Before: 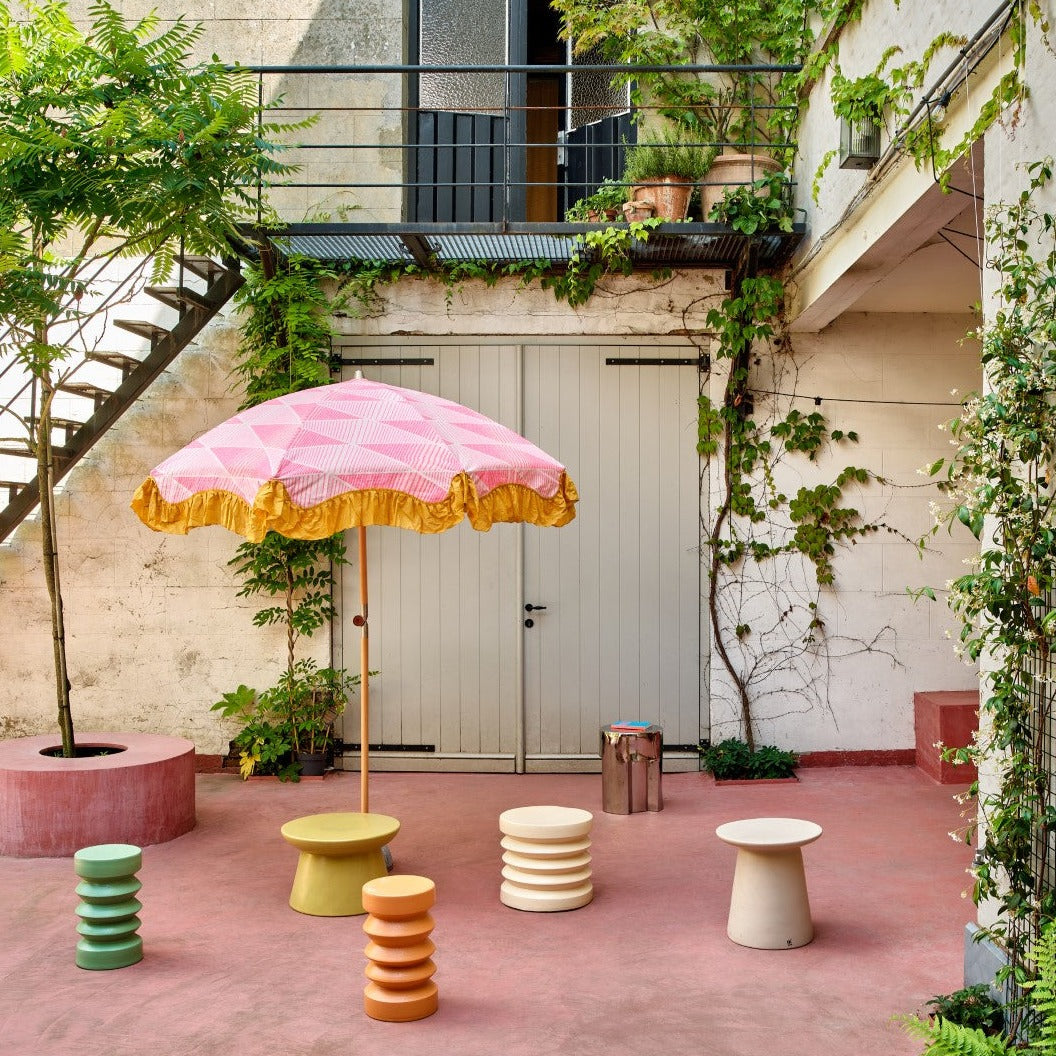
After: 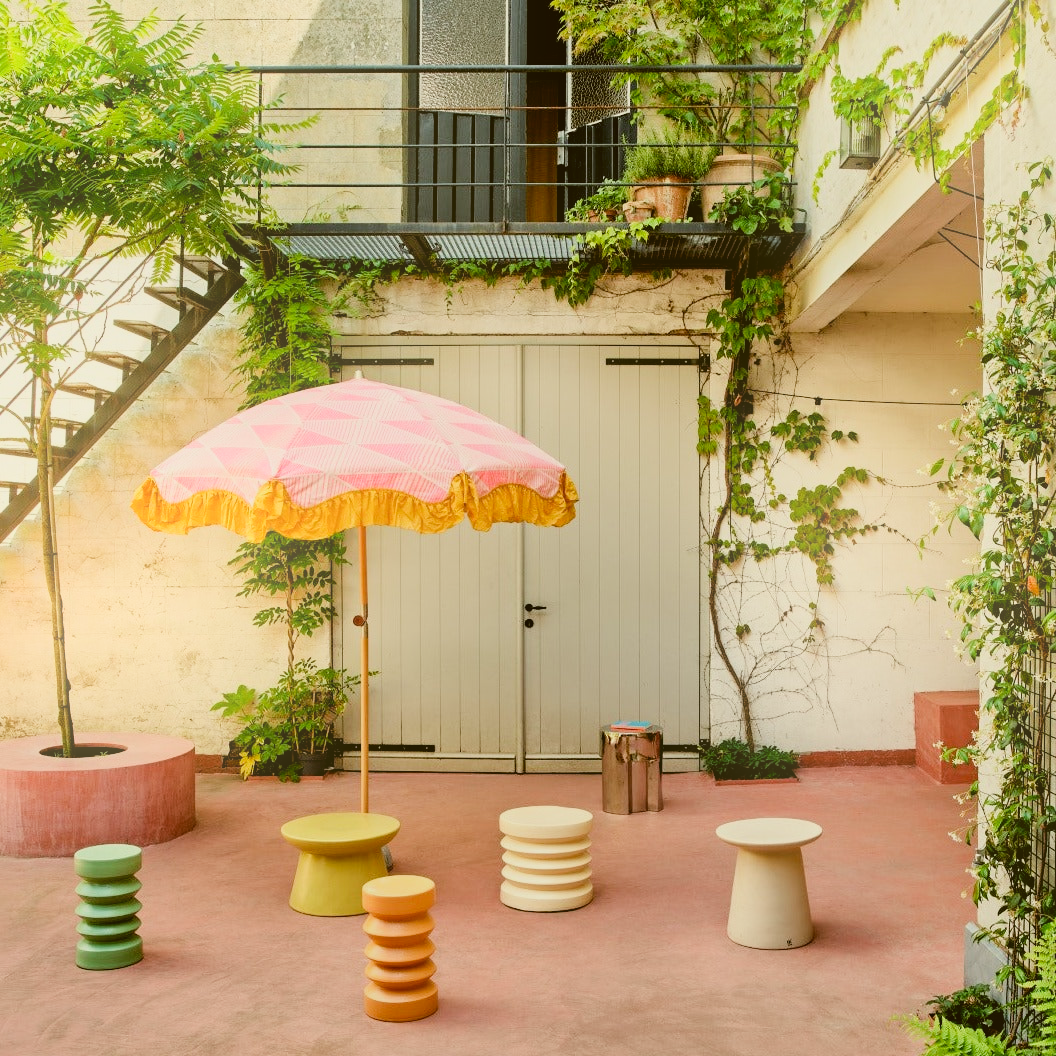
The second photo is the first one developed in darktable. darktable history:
bloom: on, module defaults
shadows and highlights: shadows -12.5, white point adjustment 4, highlights 28.33
color correction: highlights a* -1.43, highlights b* 10.12, shadows a* 0.395, shadows b* 19.35
filmic rgb: black relative exposure -7.65 EV, white relative exposure 4.56 EV, hardness 3.61
